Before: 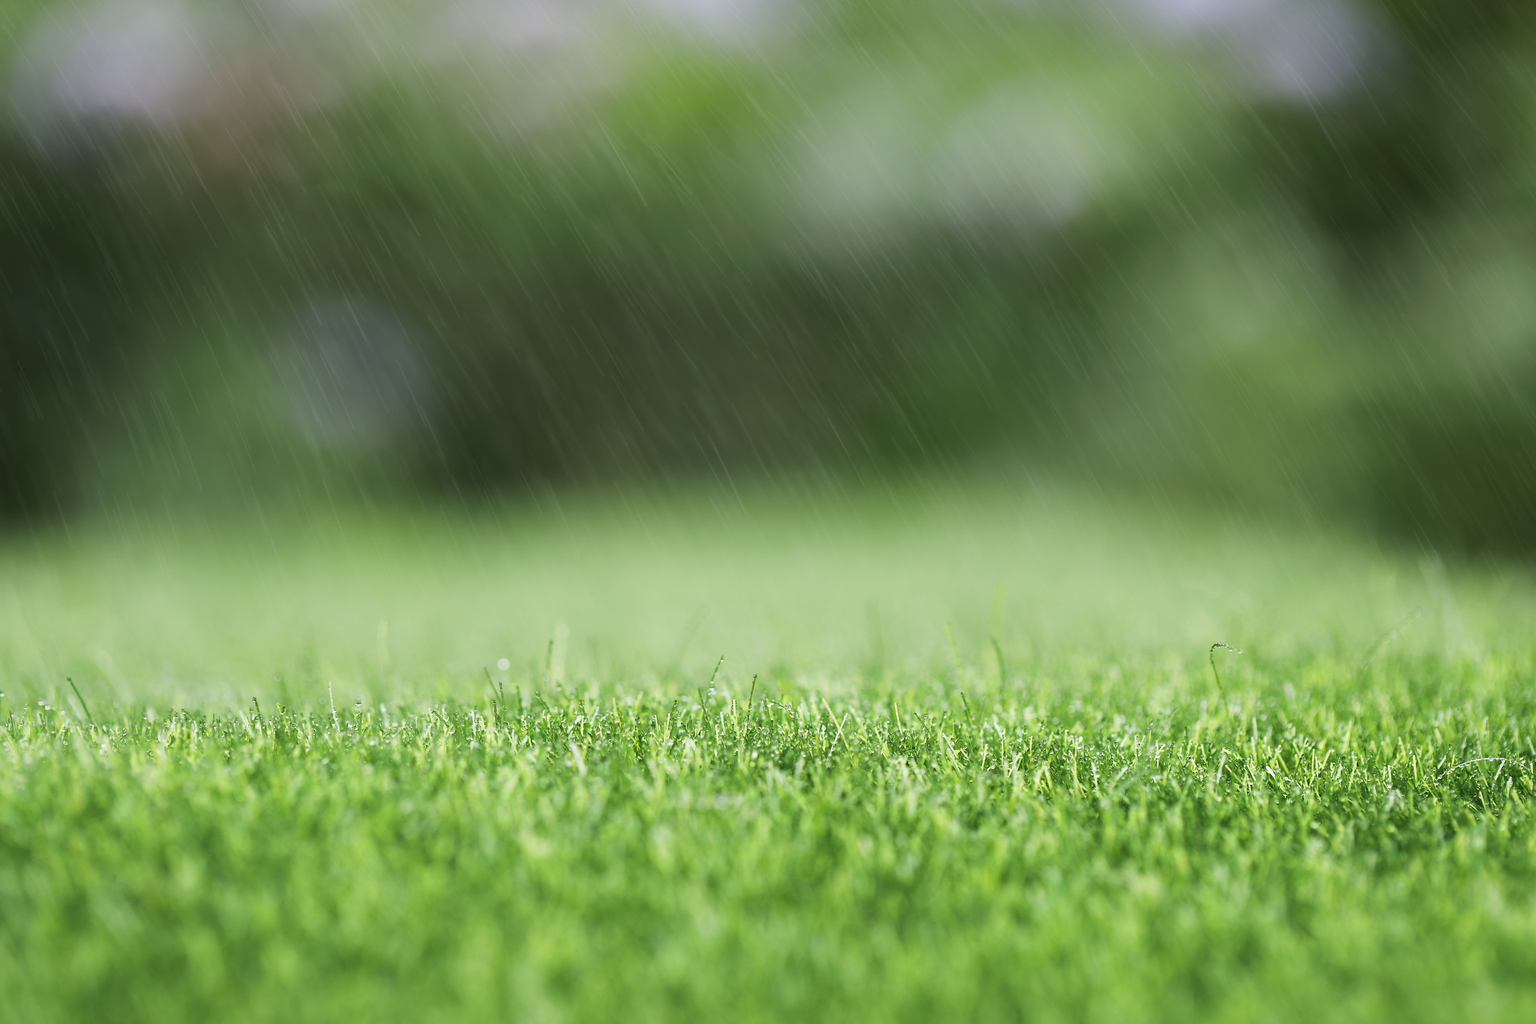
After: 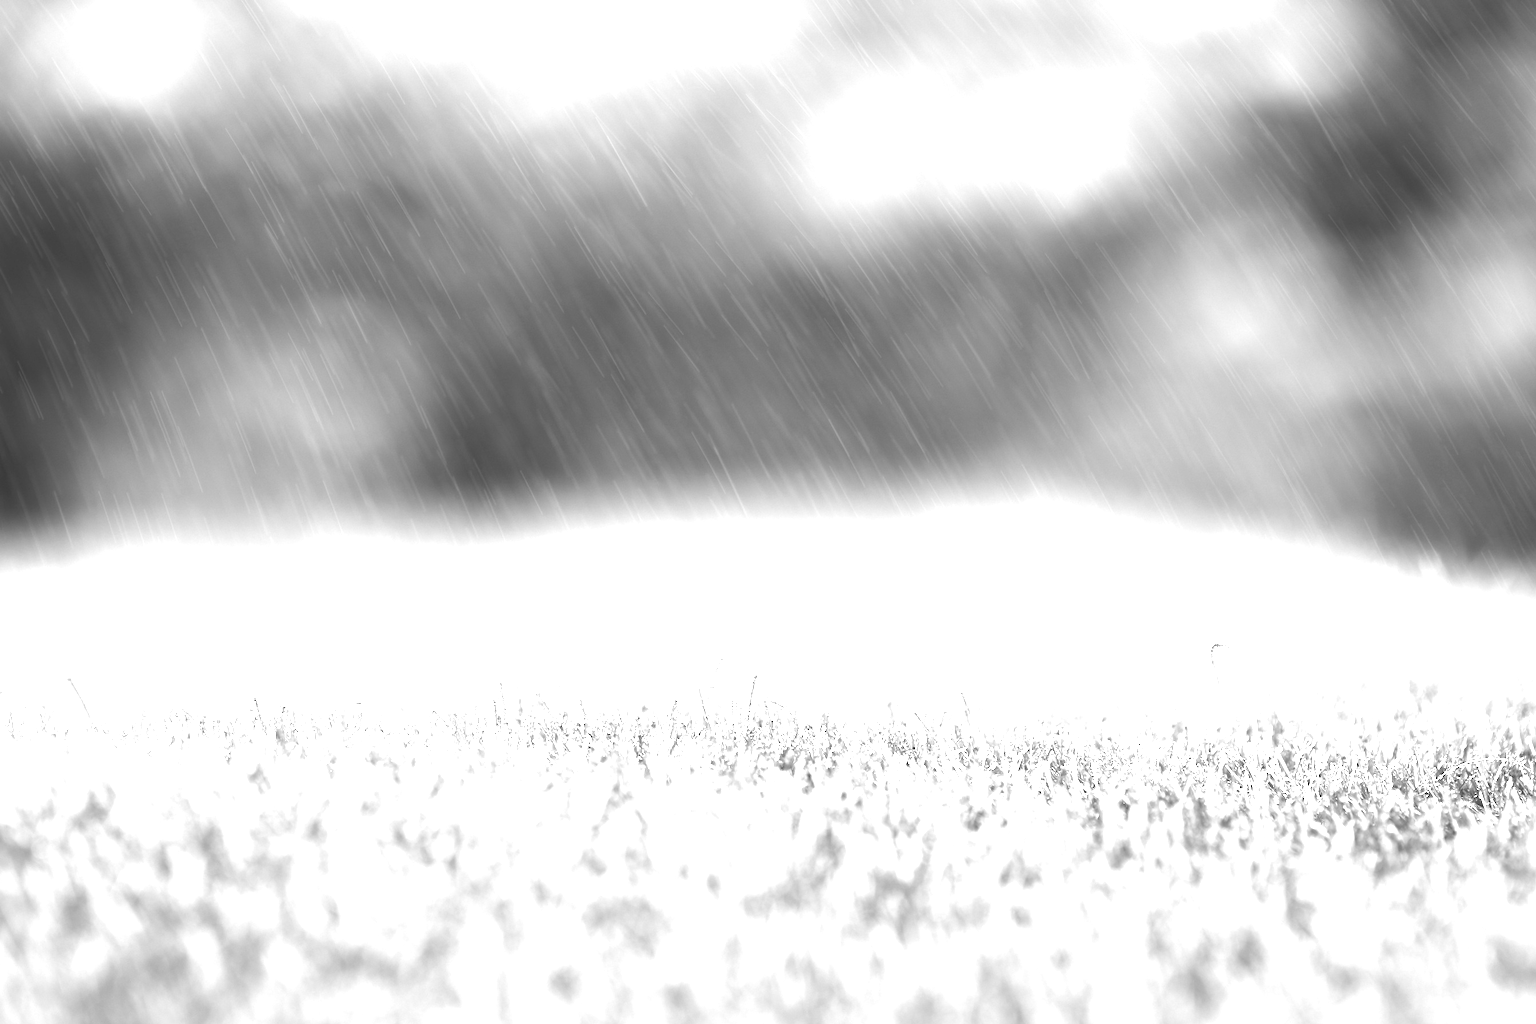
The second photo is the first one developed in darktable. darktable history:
exposure: black level correction 0, exposure 1.45 EV, compensate exposure bias true, compensate highlight preservation false
tone equalizer: -8 EV -0.417 EV, -7 EV -0.389 EV, -6 EV -0.333 EV, -5 EV -0.222 EV, -3 EV 0.222 EV, -2 EV 0.333 EV, -1 EV 0.389 EV, +0 EV 0.417 EV, edges refinement/feathering 500, mask exposure compensation -1.25 EV, preserve details no
monochrome: a 2.21, b -1.33, size 2.2
